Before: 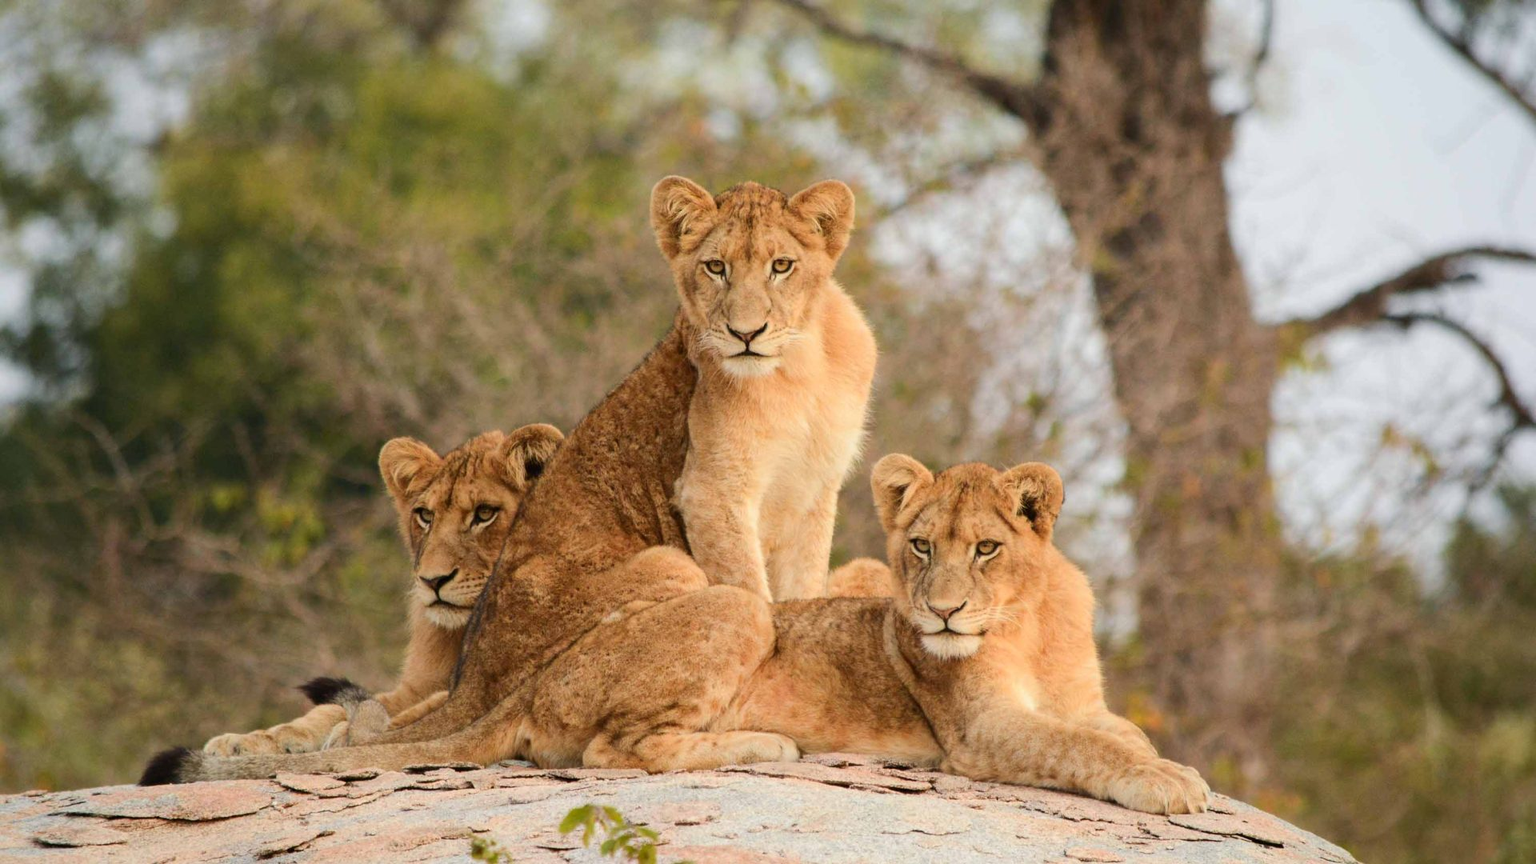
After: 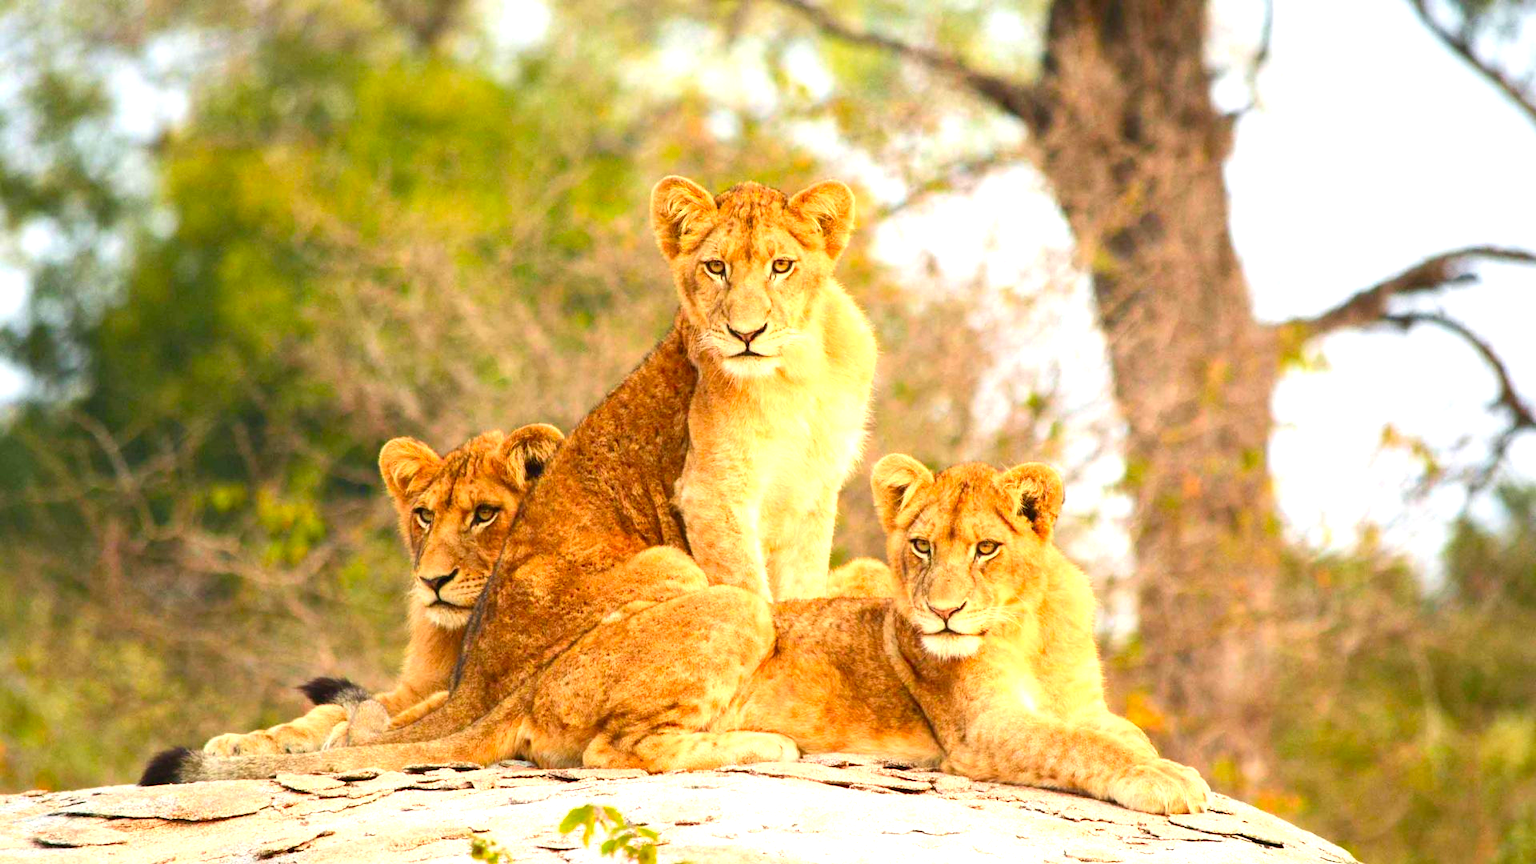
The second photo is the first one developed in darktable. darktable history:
exposure: black level correction 0, exposure 1.1 EV, compensate highlight preservation false
contrast brightness saturation: saturation 0.498
